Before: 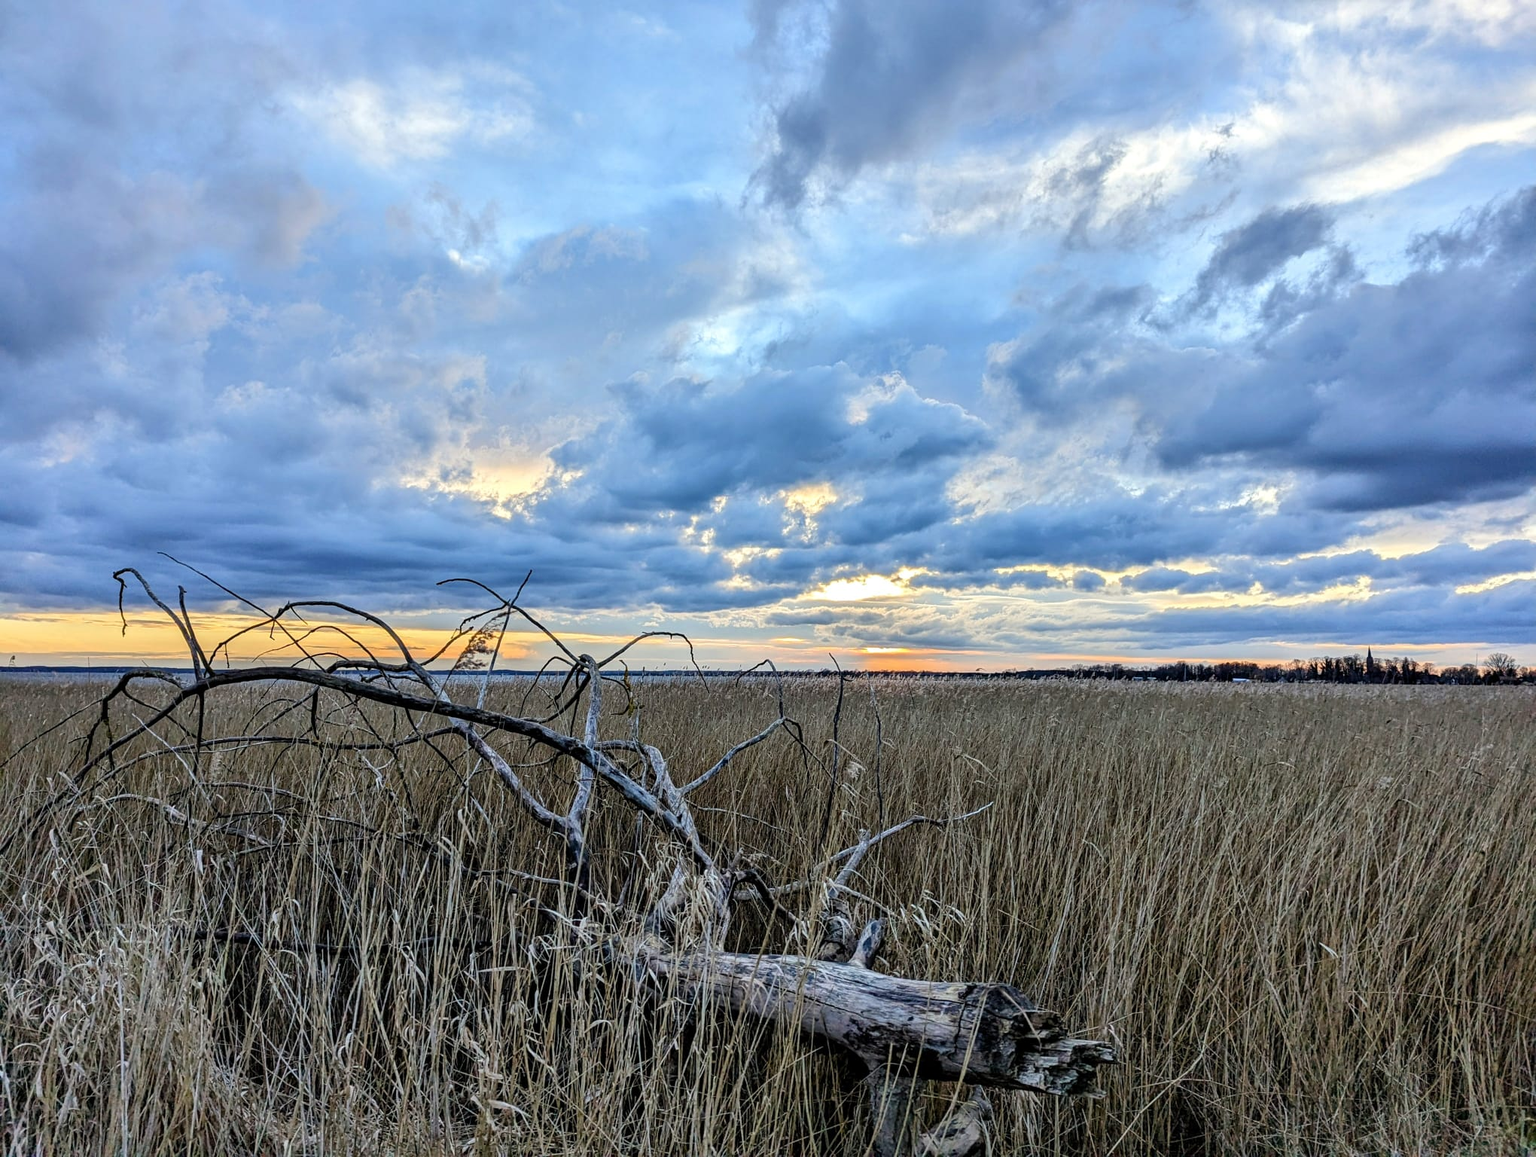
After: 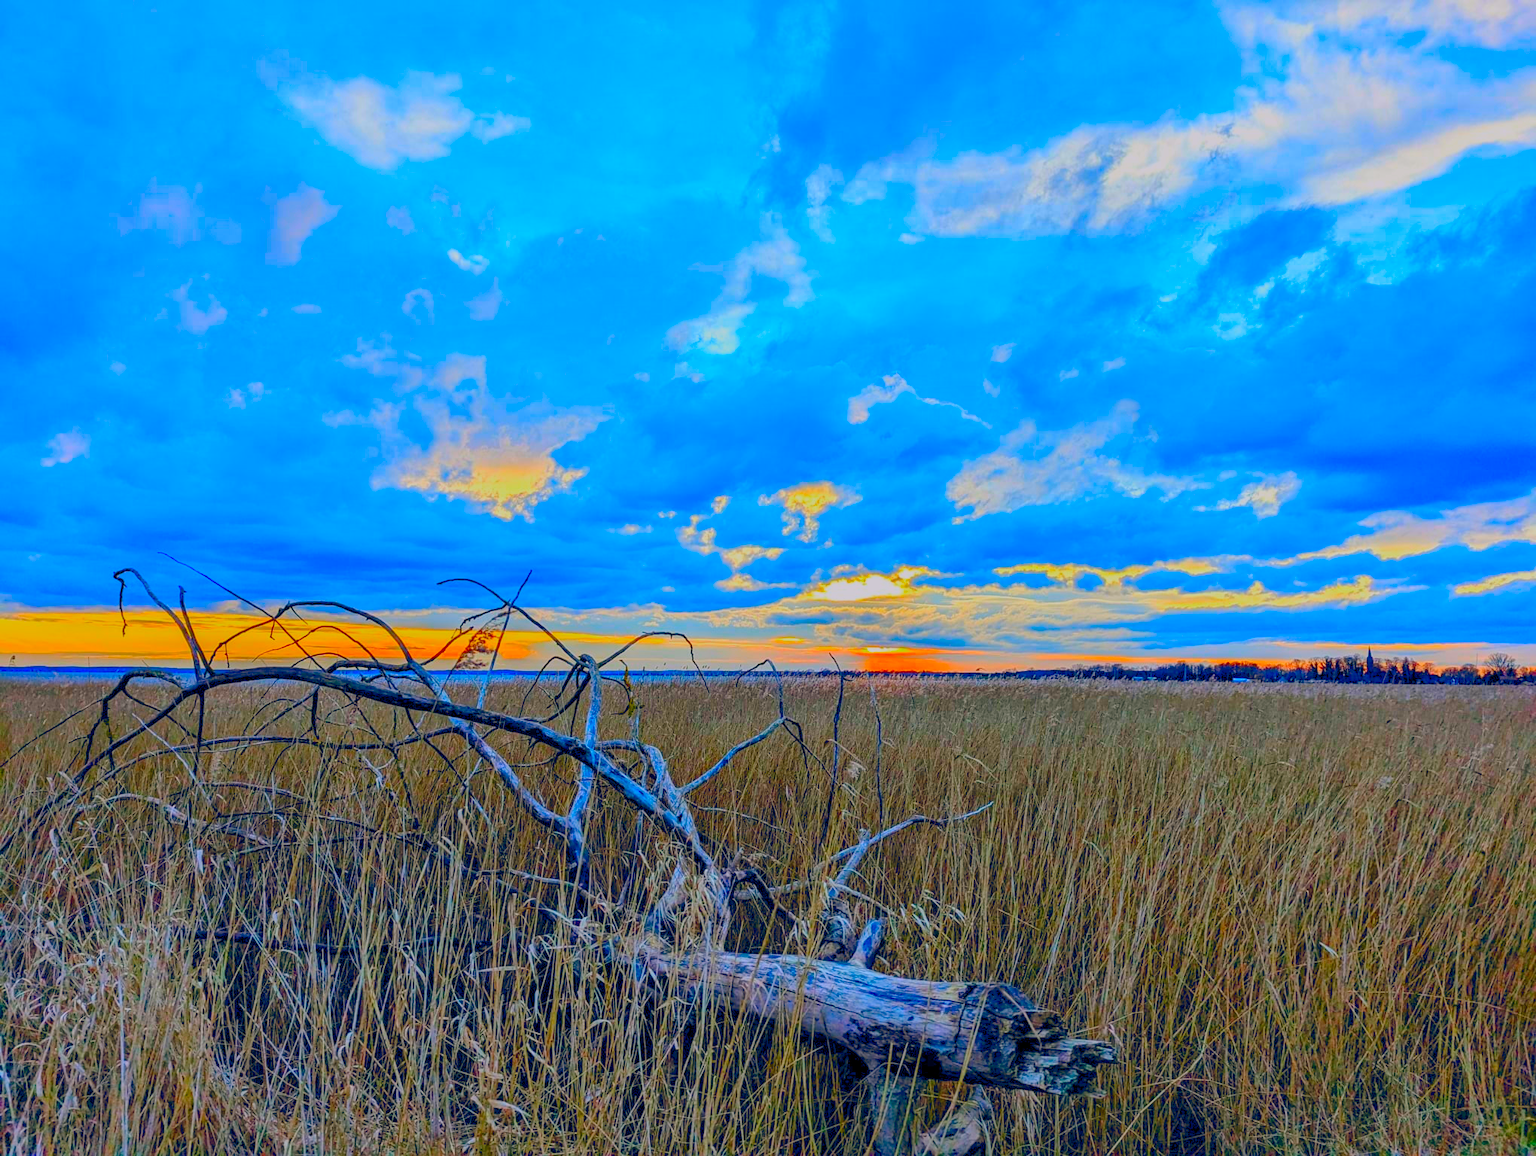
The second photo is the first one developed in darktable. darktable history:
color correction: highlights a* 1.68, highlights b* -1.73, saturation 2.48
color balance rgb: global offset › chroma 0.052%, global offset › hue 253.74°, perceptual saturation grading › global saturation 30.984%, contrast -29.504%
